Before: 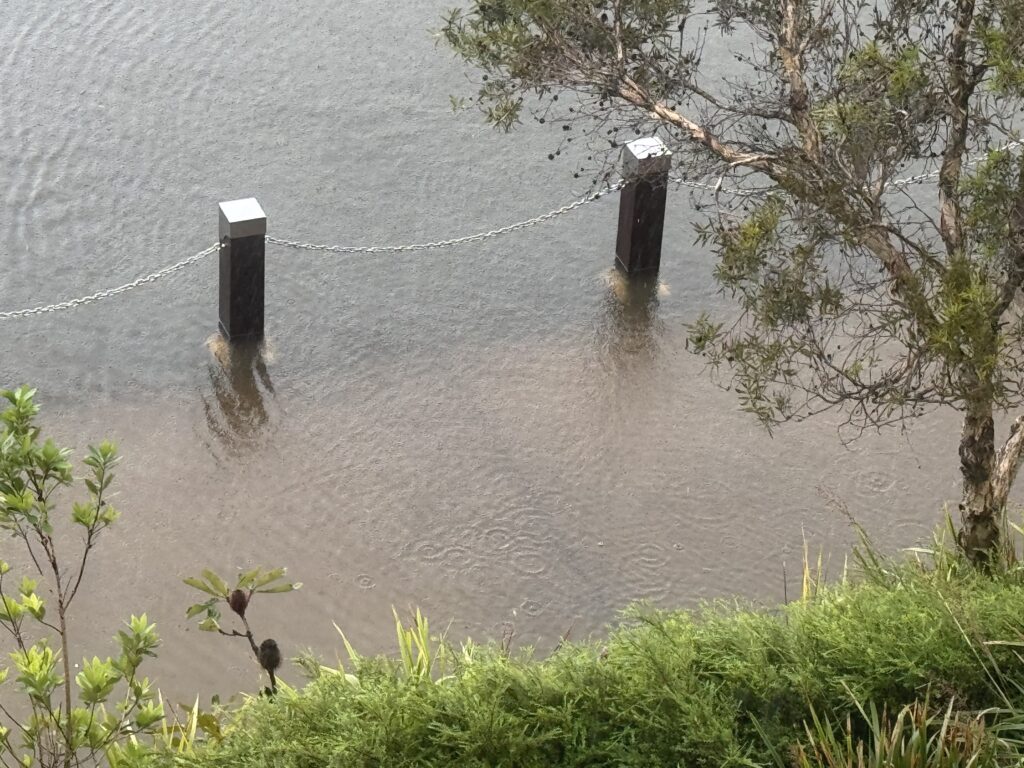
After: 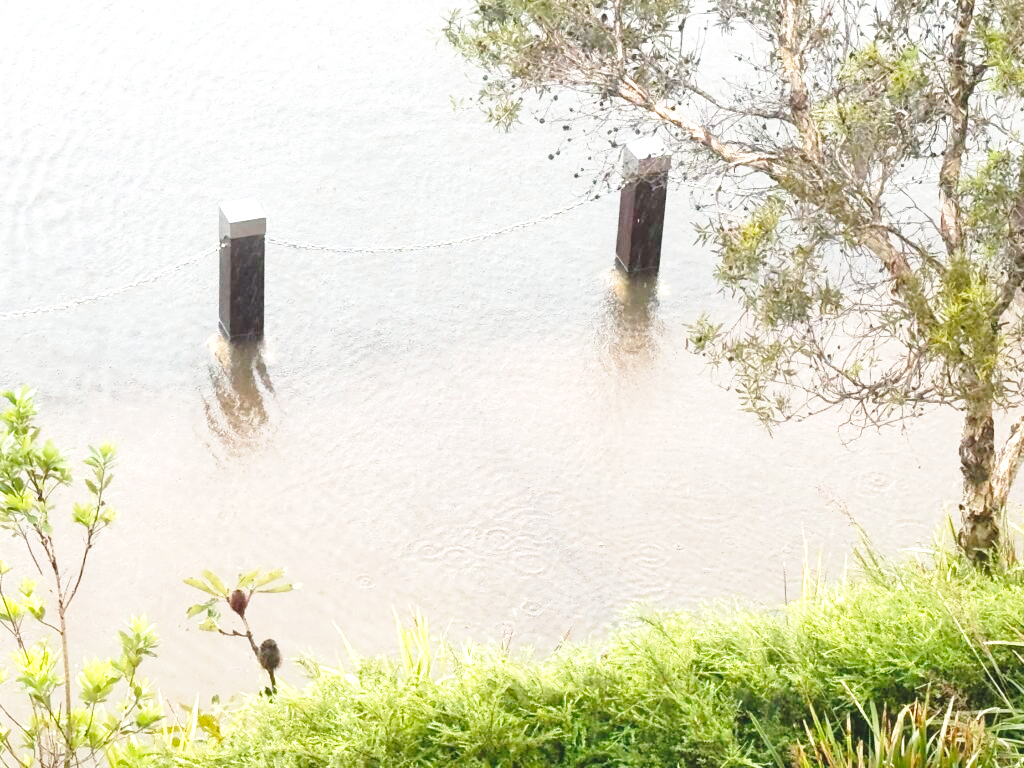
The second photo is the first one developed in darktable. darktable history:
exposure: black level correction -0.005, exposure 1 EV, compensate highlight preservation false
base curve: curves: ch0 [(0, 0) (0.028, 0.03) (0.121, 0.232) (0.46, 0.748) (0.859, 0.968) (1, 1)], preserve colors none
